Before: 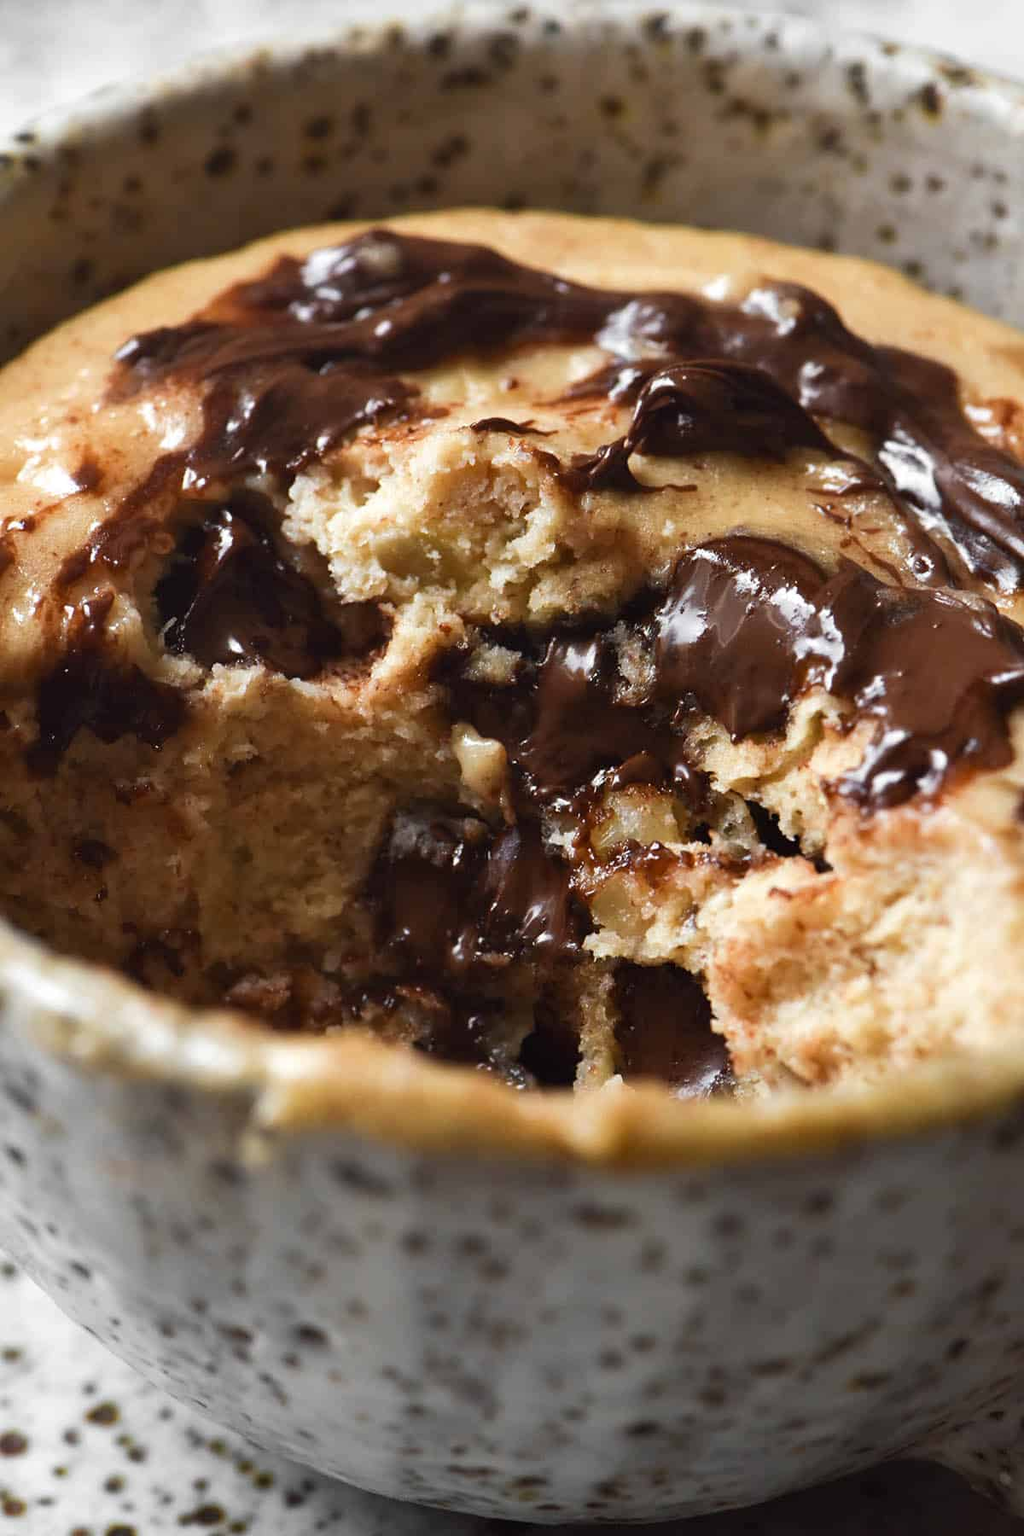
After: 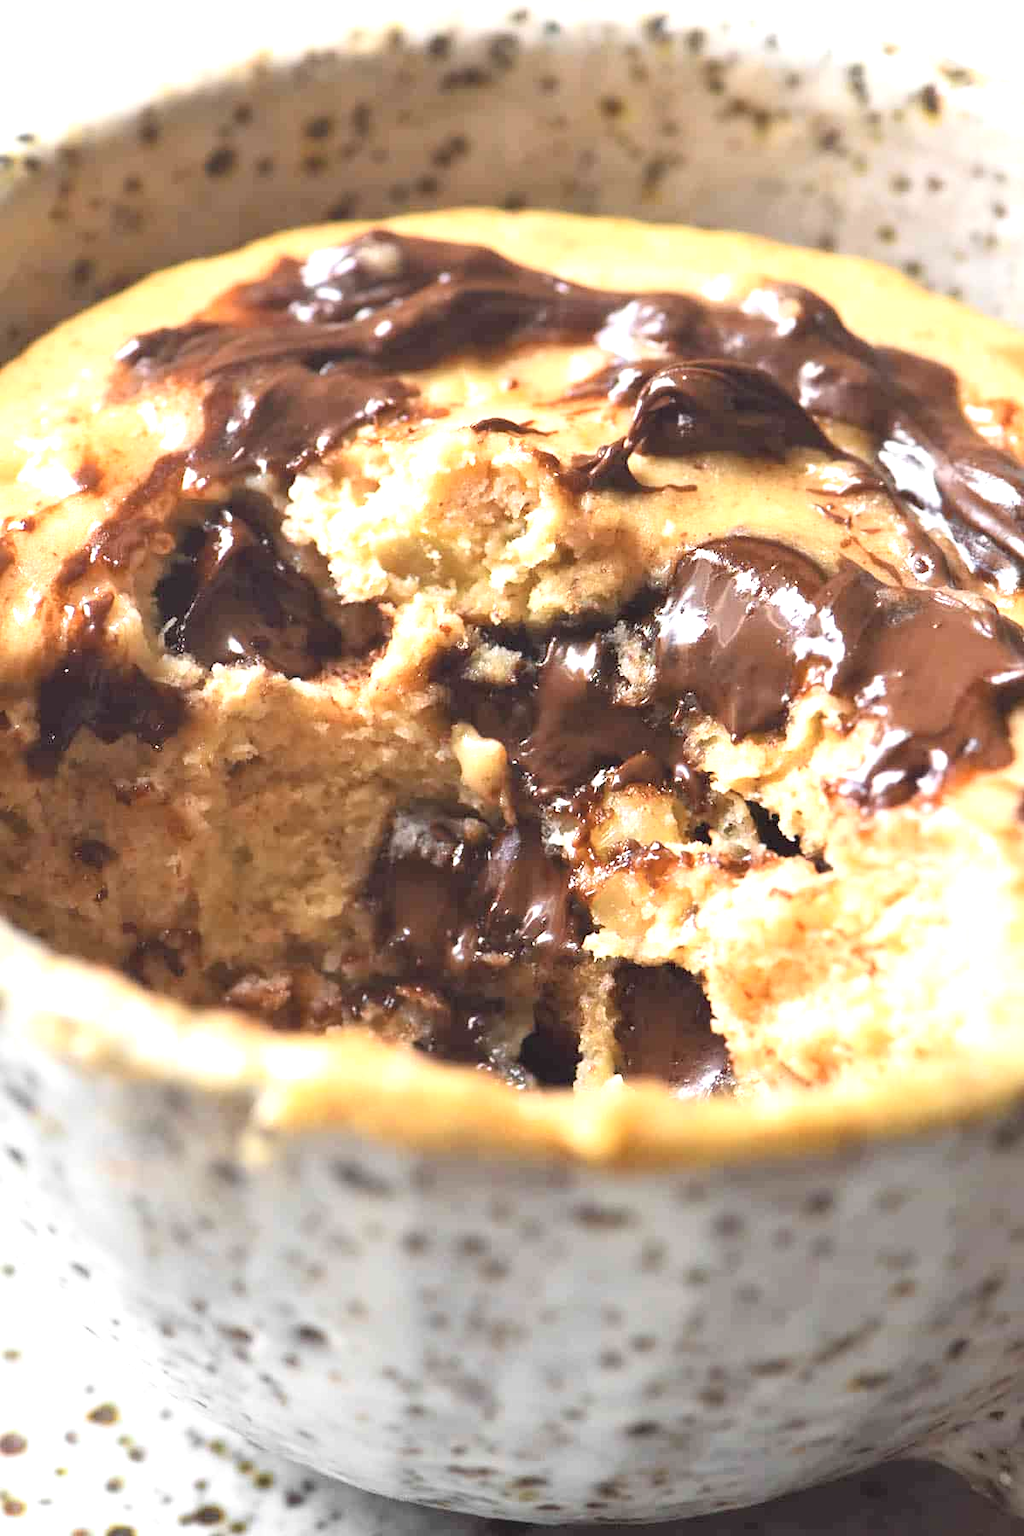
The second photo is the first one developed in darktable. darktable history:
exposure: black level correction 0, exposure 1.199 EV, compensate highlight preservation false
contrast brightness saturation: contrast 0.136, brightness 0.222
